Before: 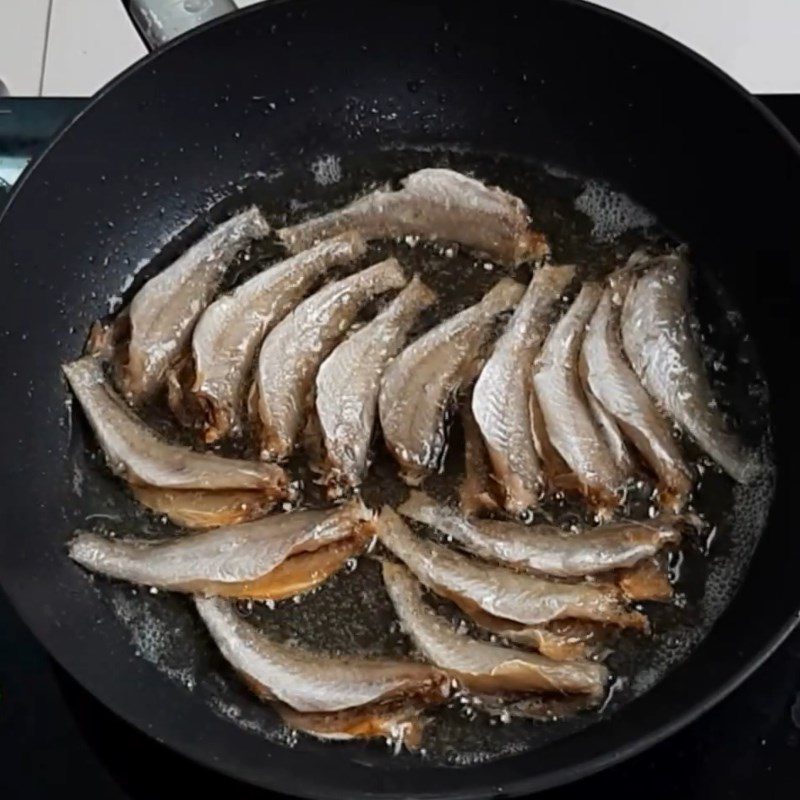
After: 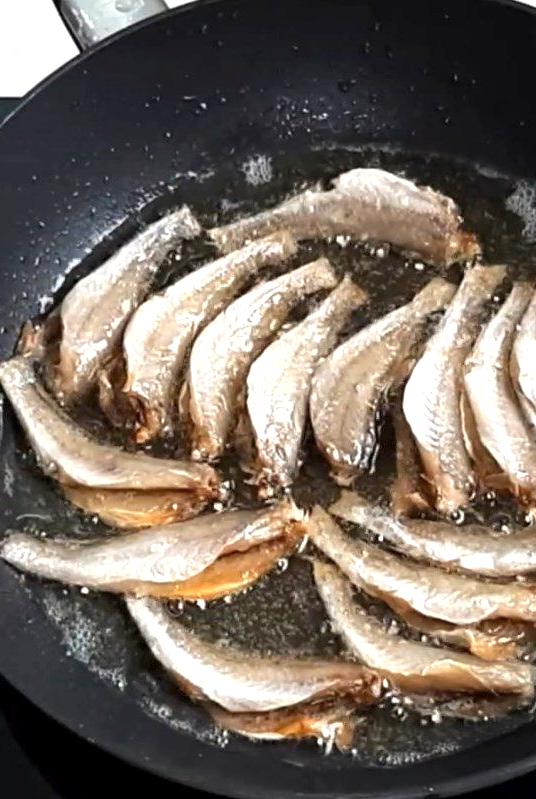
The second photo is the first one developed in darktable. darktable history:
local contrast: highlights 100%, shadows 98%, detail 119%, midtone range 0.2
exposure: black level correction 0, exposure 1.001 EV, compensate highlight preservation false
crop and rotate: left 8.69%, right 24.212%
contrast equalizer: y [[0.5 ×4, 0.524, 0.59], [0.5 ×6], [0.5 ×6], [0, 0, 0, 0.01, 0.045, 0.012], [0, 0, 0, 0.044, 0.195, 0.131]], mix 0.145
